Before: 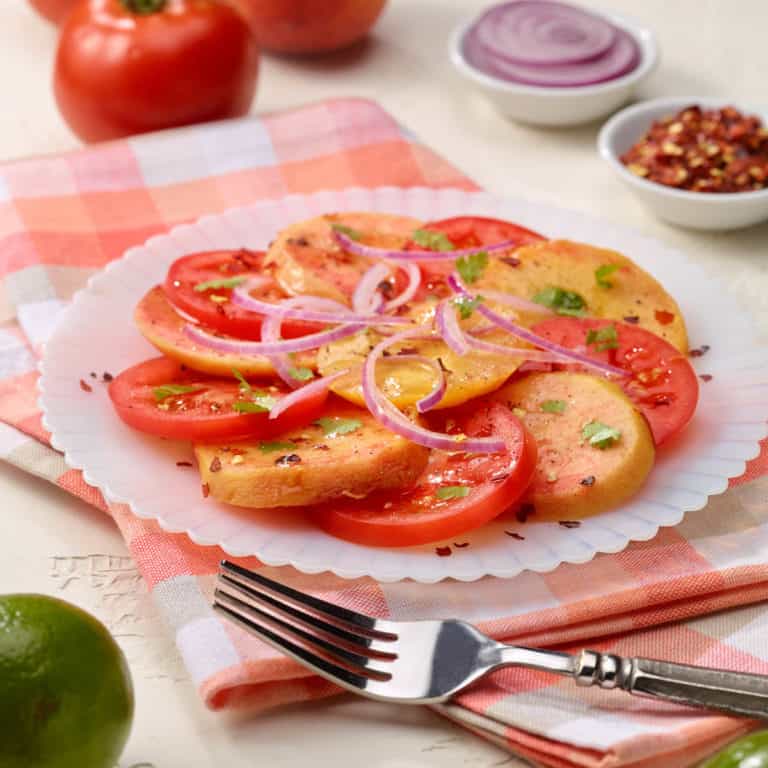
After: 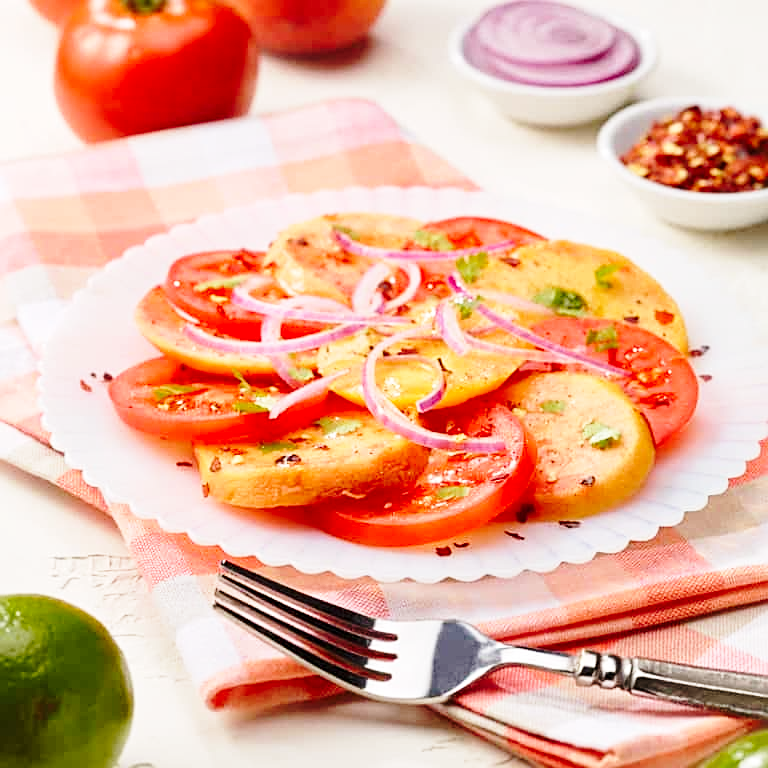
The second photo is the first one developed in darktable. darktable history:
base curve: curves: ch0 [(0, 0) (0.028, 0.03) (0.121, 0.232) (0.46, 0.748) (0.859, 0.968) (1, 1)], preserve colors none
sharpen: on, module defaults
